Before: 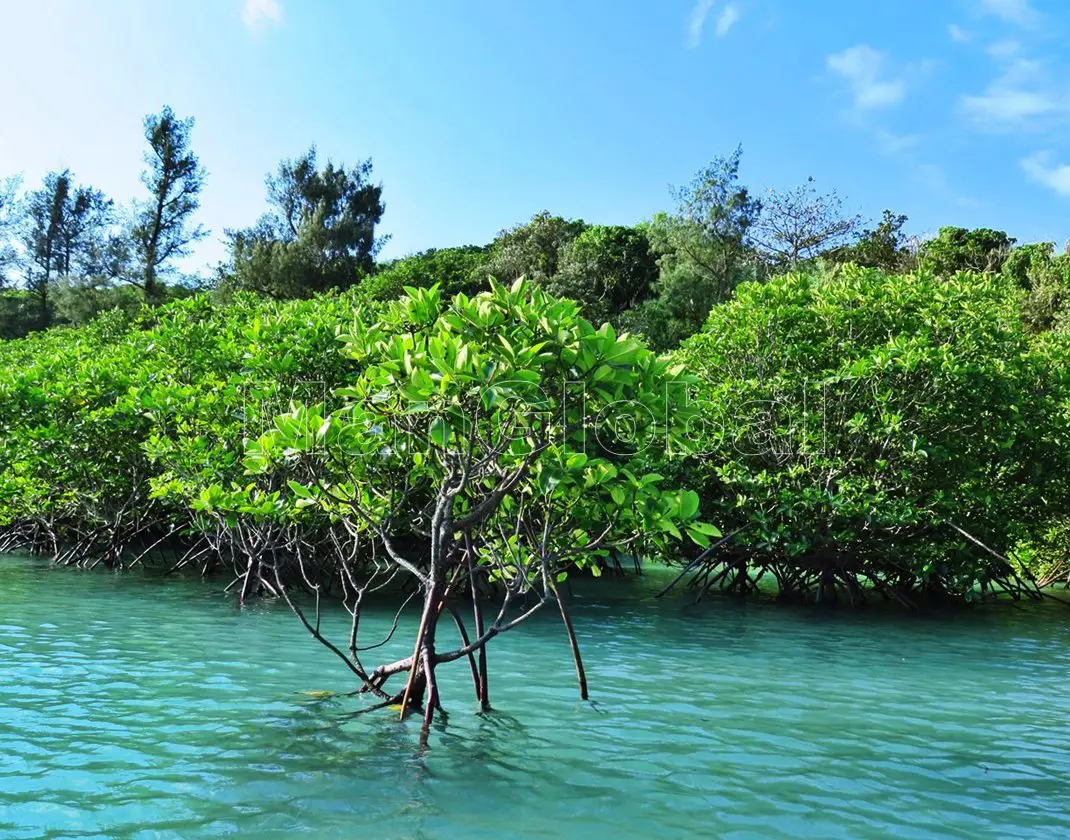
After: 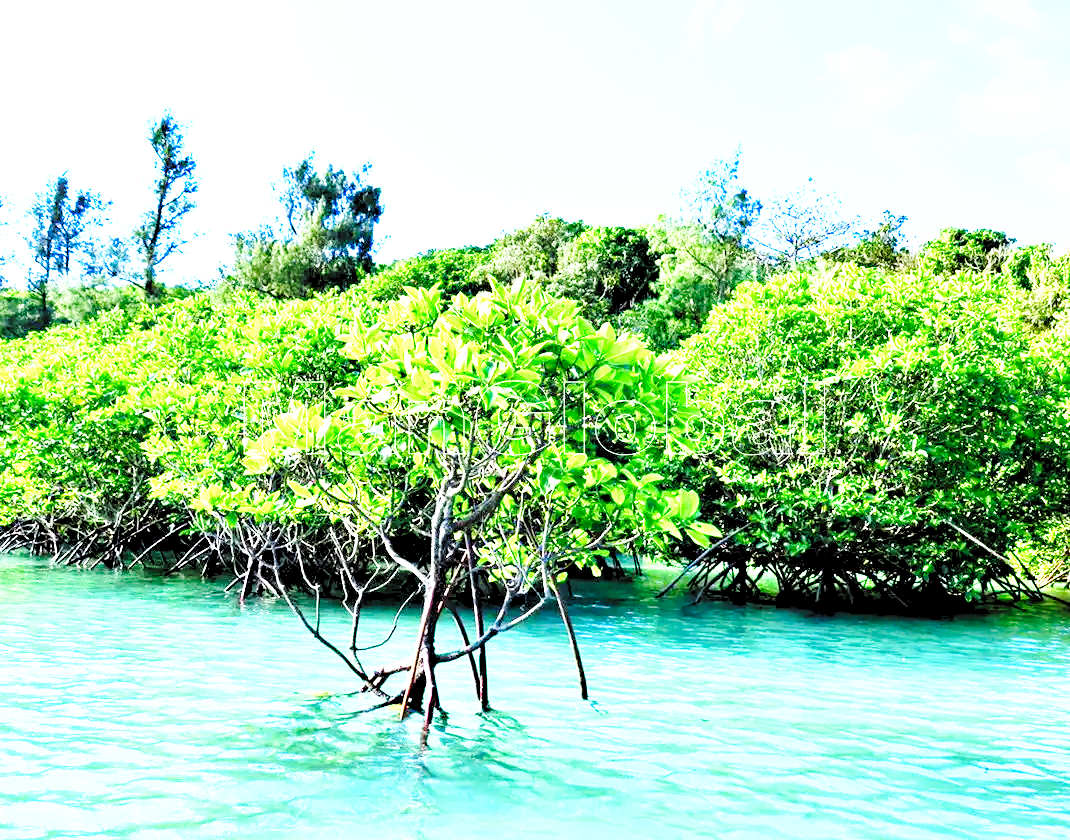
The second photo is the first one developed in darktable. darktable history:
base curve: curves: ch0 [(0, 0) (0.028, 0.03) (0.105, 0.232) (0.387, 0.748) (0.754, 0.968) (1, 1)], preserve colors none
exposure: black level correction 0.001, exposure 1.13 EV, compensate highlight preservation false
levels: levels [0.093, 0.434, 0.988]
contrast equalizer: y [[0.524 ×6], [0.512 ×6], [0.379 ×6], [0 ×6], [0 ×6]]
tone curve: curves: ch0 [(0, 0) (0.405, 0.351) (1, 1)], preserve colors none
